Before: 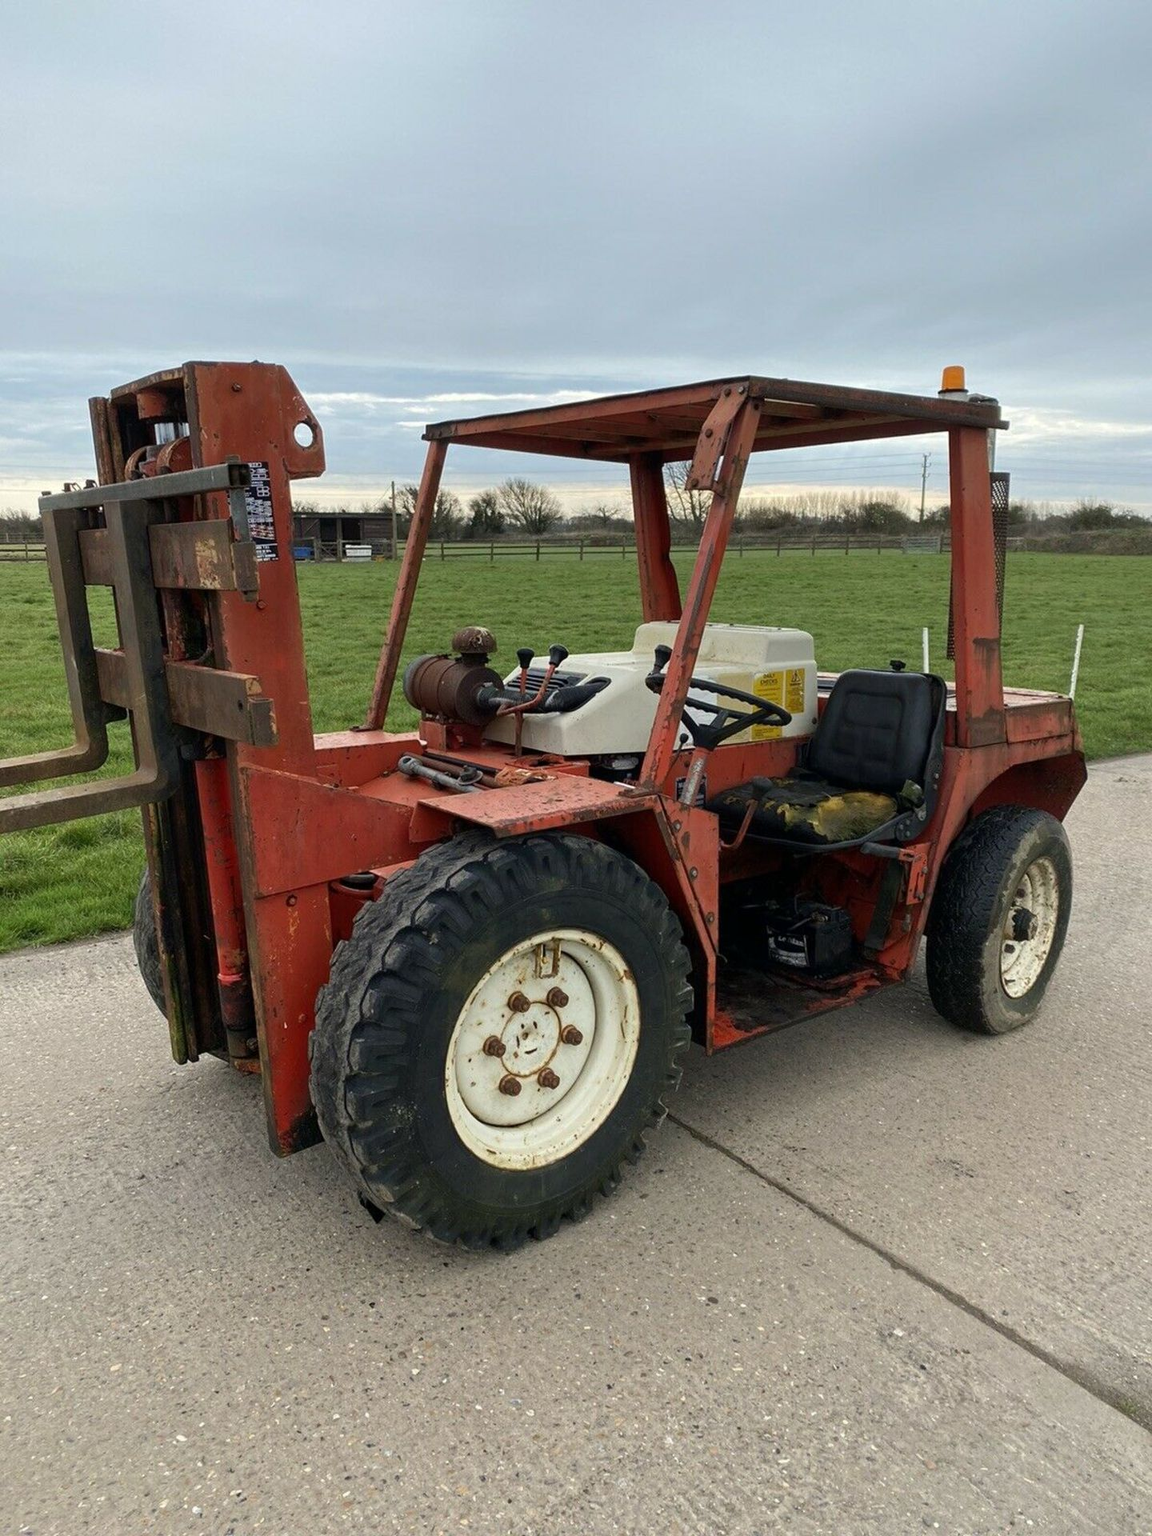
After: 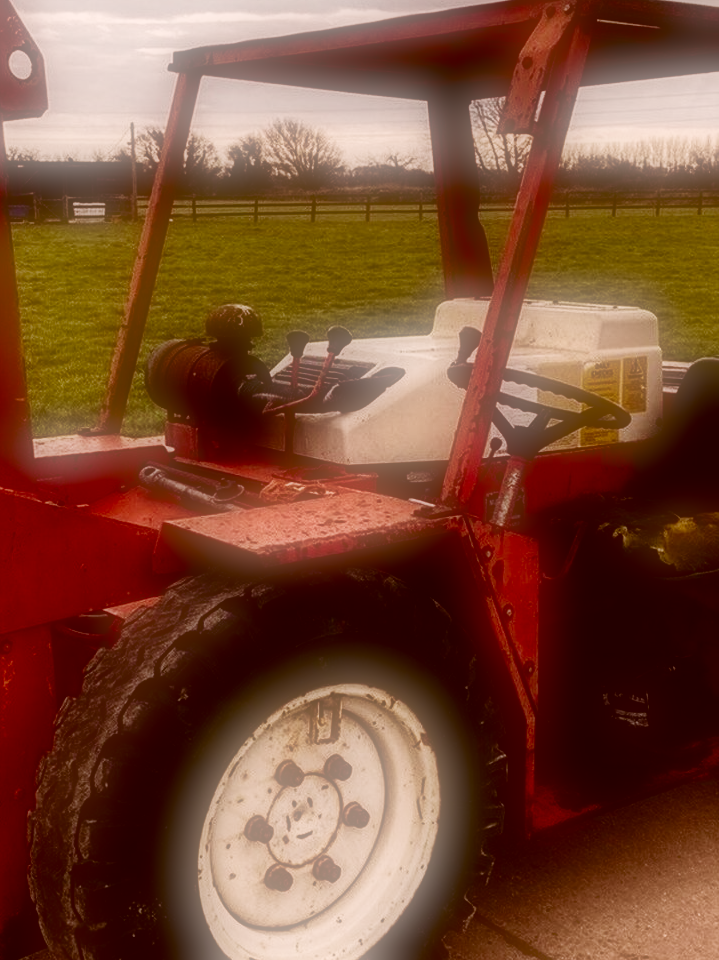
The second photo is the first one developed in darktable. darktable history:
local contrast: on, module defaults
soften: on, module defaults
color correction: highlights a* 9.03, highlights b* 8.71, shadows a* 40, shadows b* 40, saturation 0.8
crop: left 25%, top 25%, right 25%, bottom 25%
contrast brightness saturation: contrast 0.09, brightness -0.59, saturation 0.17
base curve: curves: ch0 [(0, 0) (0.028, 0.03) (0.121, 0.232) (0.46, 0.748) (0.859, 0.968) (1, 1)], preserve colors none
